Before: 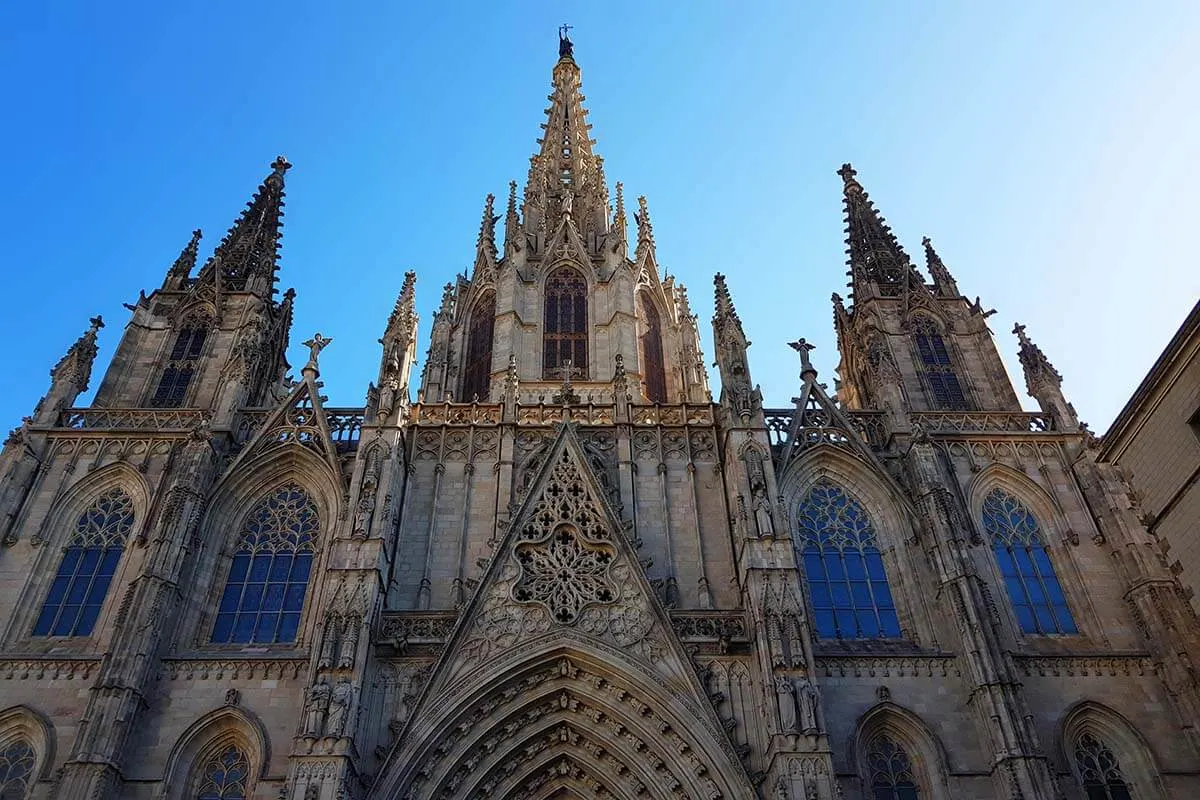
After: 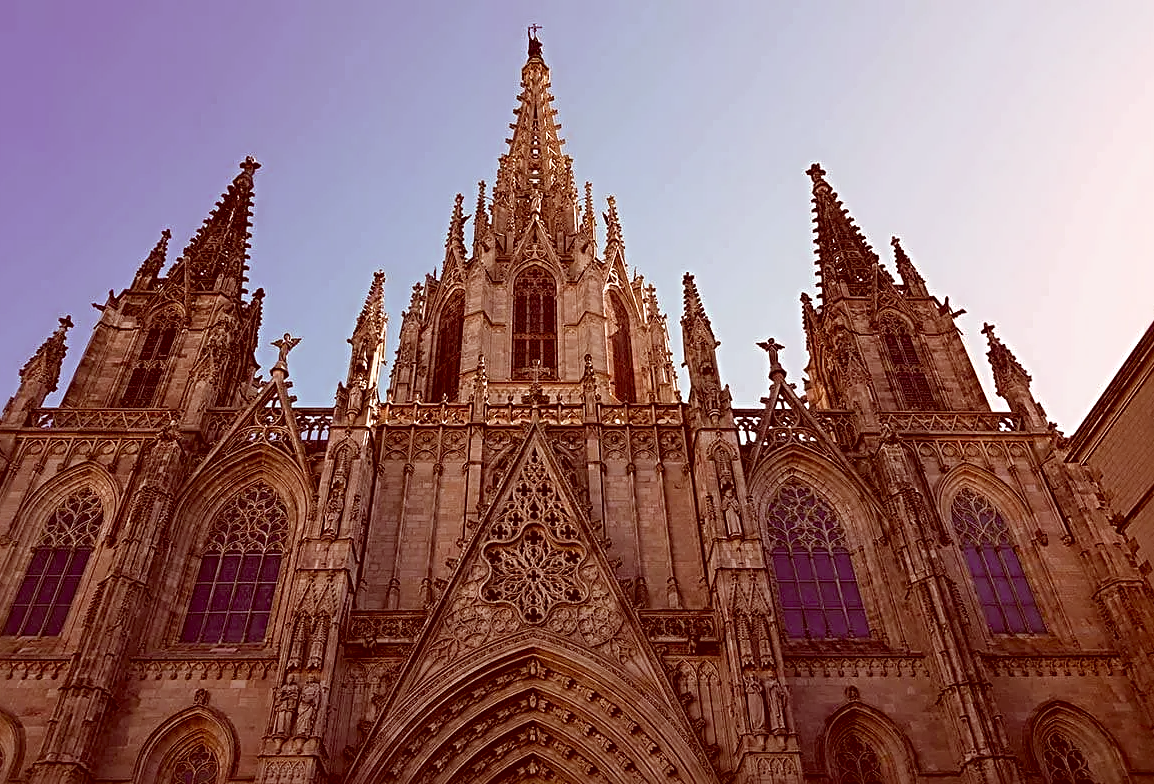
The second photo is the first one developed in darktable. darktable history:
color correction: highlights a* 9.24, highlights b* 8.66, shadows a* 39.9, shadows b* 39.61, saturation 0.783
crop and rotate: left 2.645%, right 1.183%, bottom 1.997%
sharpen: radius 3.952
